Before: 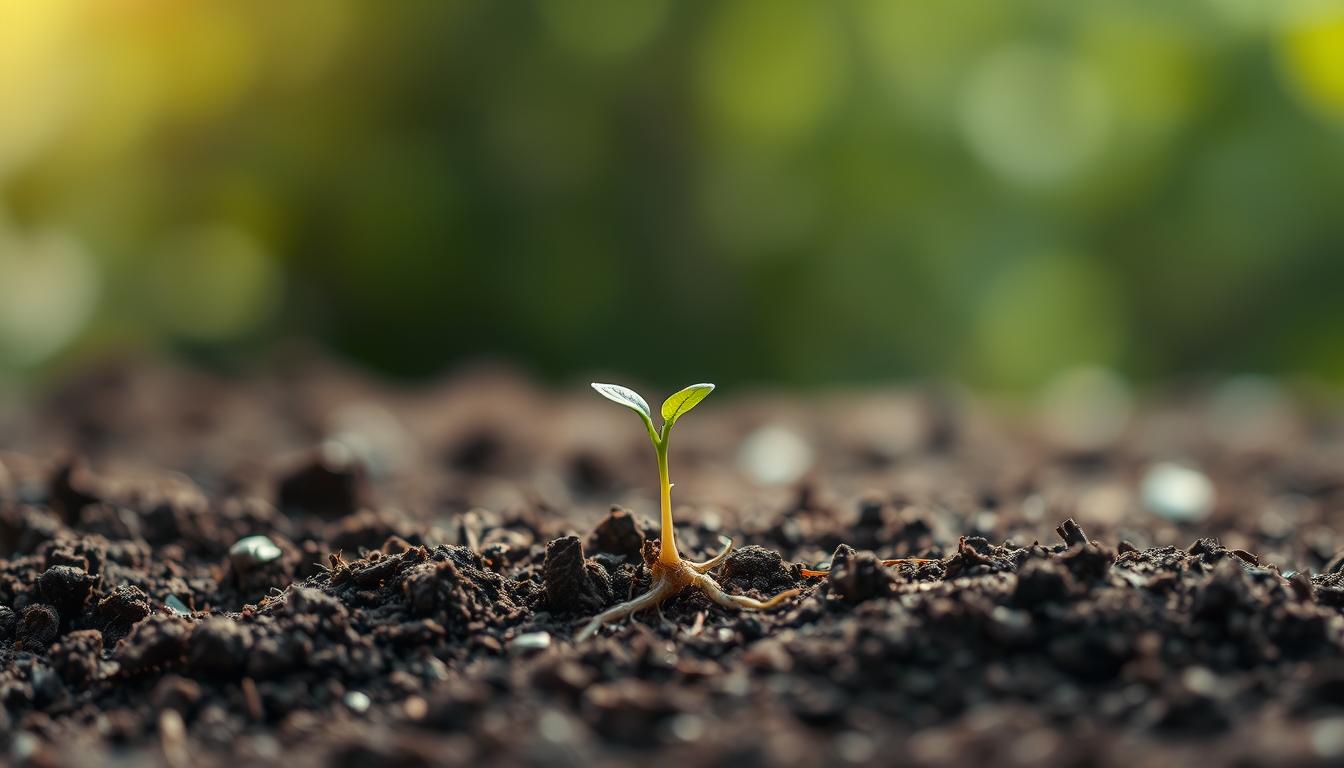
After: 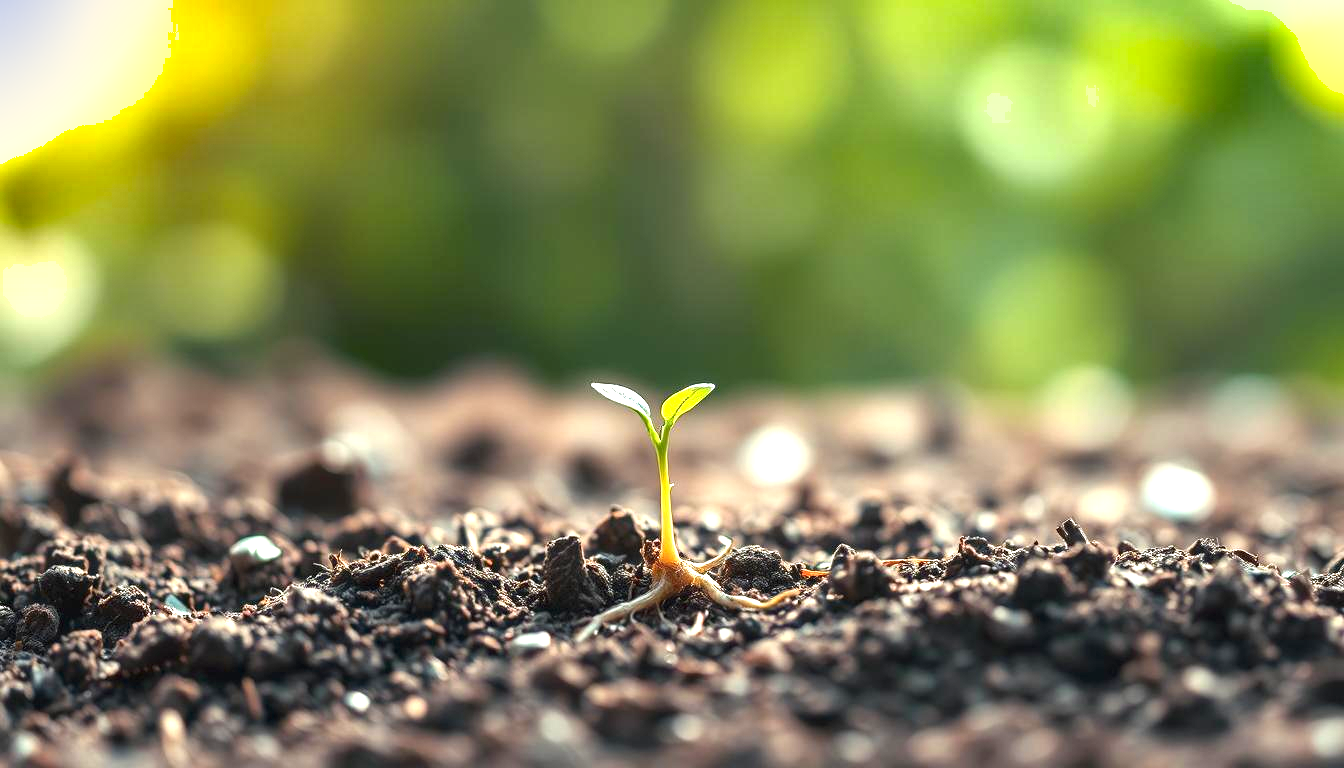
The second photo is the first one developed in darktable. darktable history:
exposure: black level correction 0, exposure 1.573 EV, compensate exposure bias true, compensate highlight preservation false
color correction: highlights b* -0.031
shadows and highlights: highlights color adjustment 72.88%, soften with gaussian
